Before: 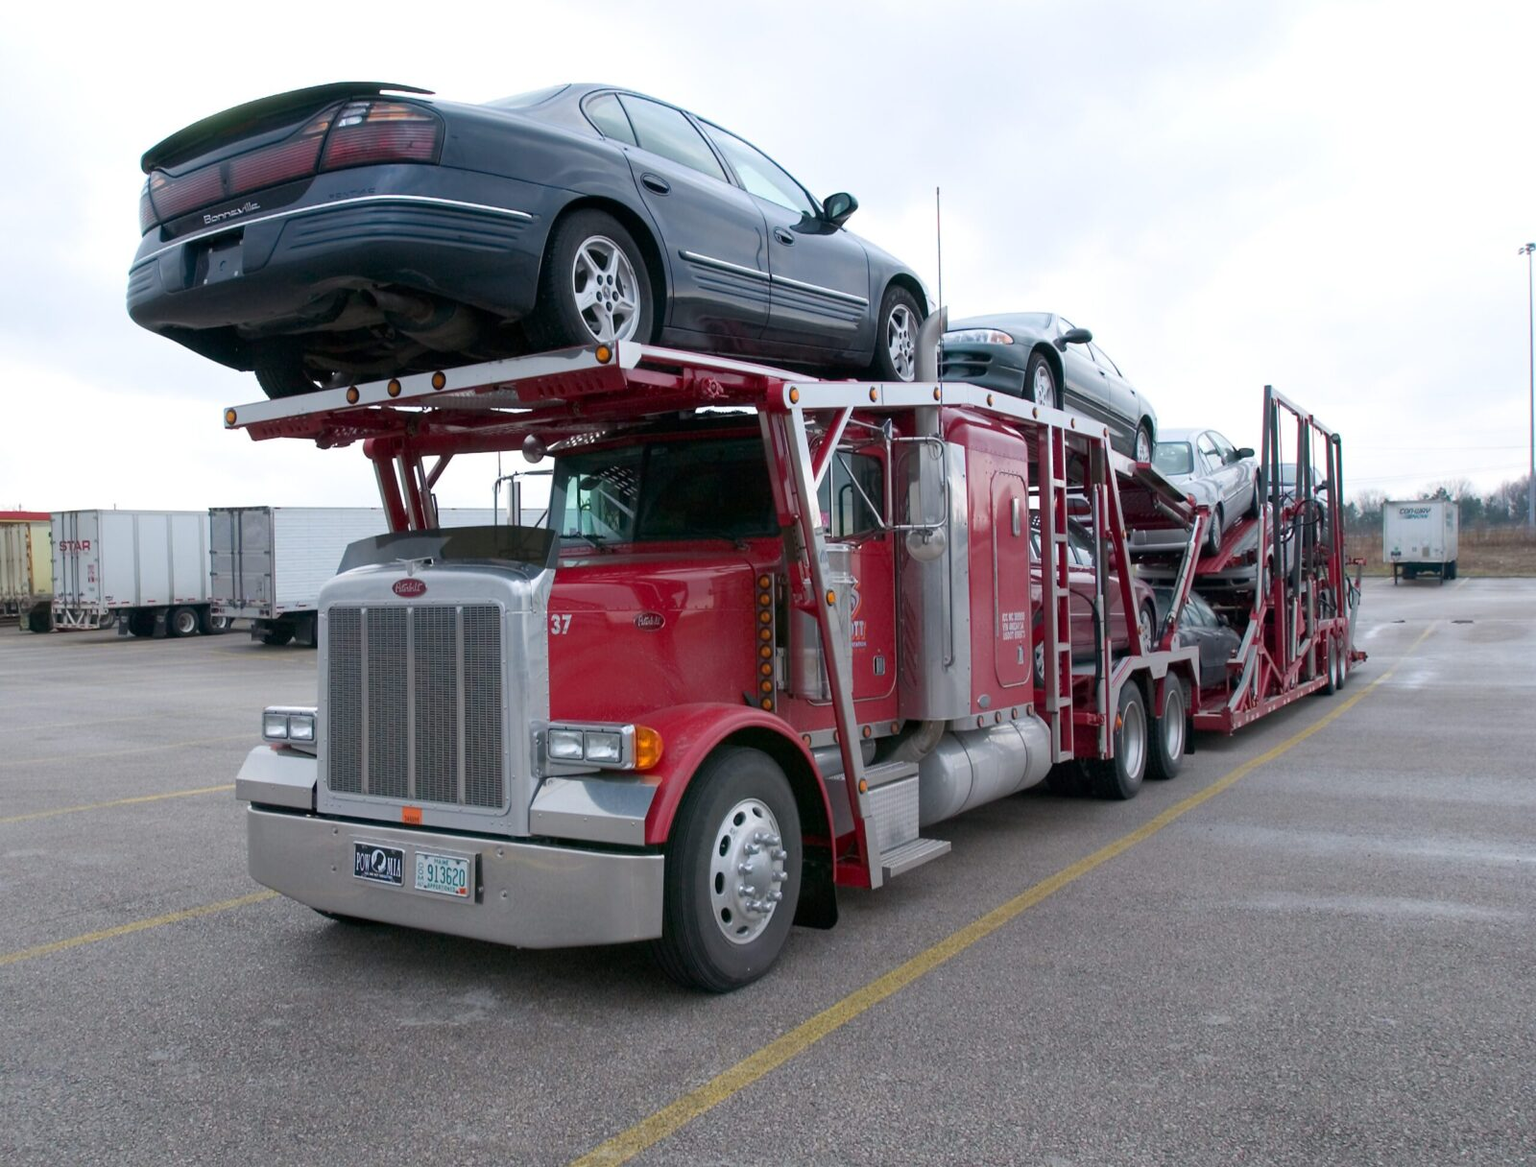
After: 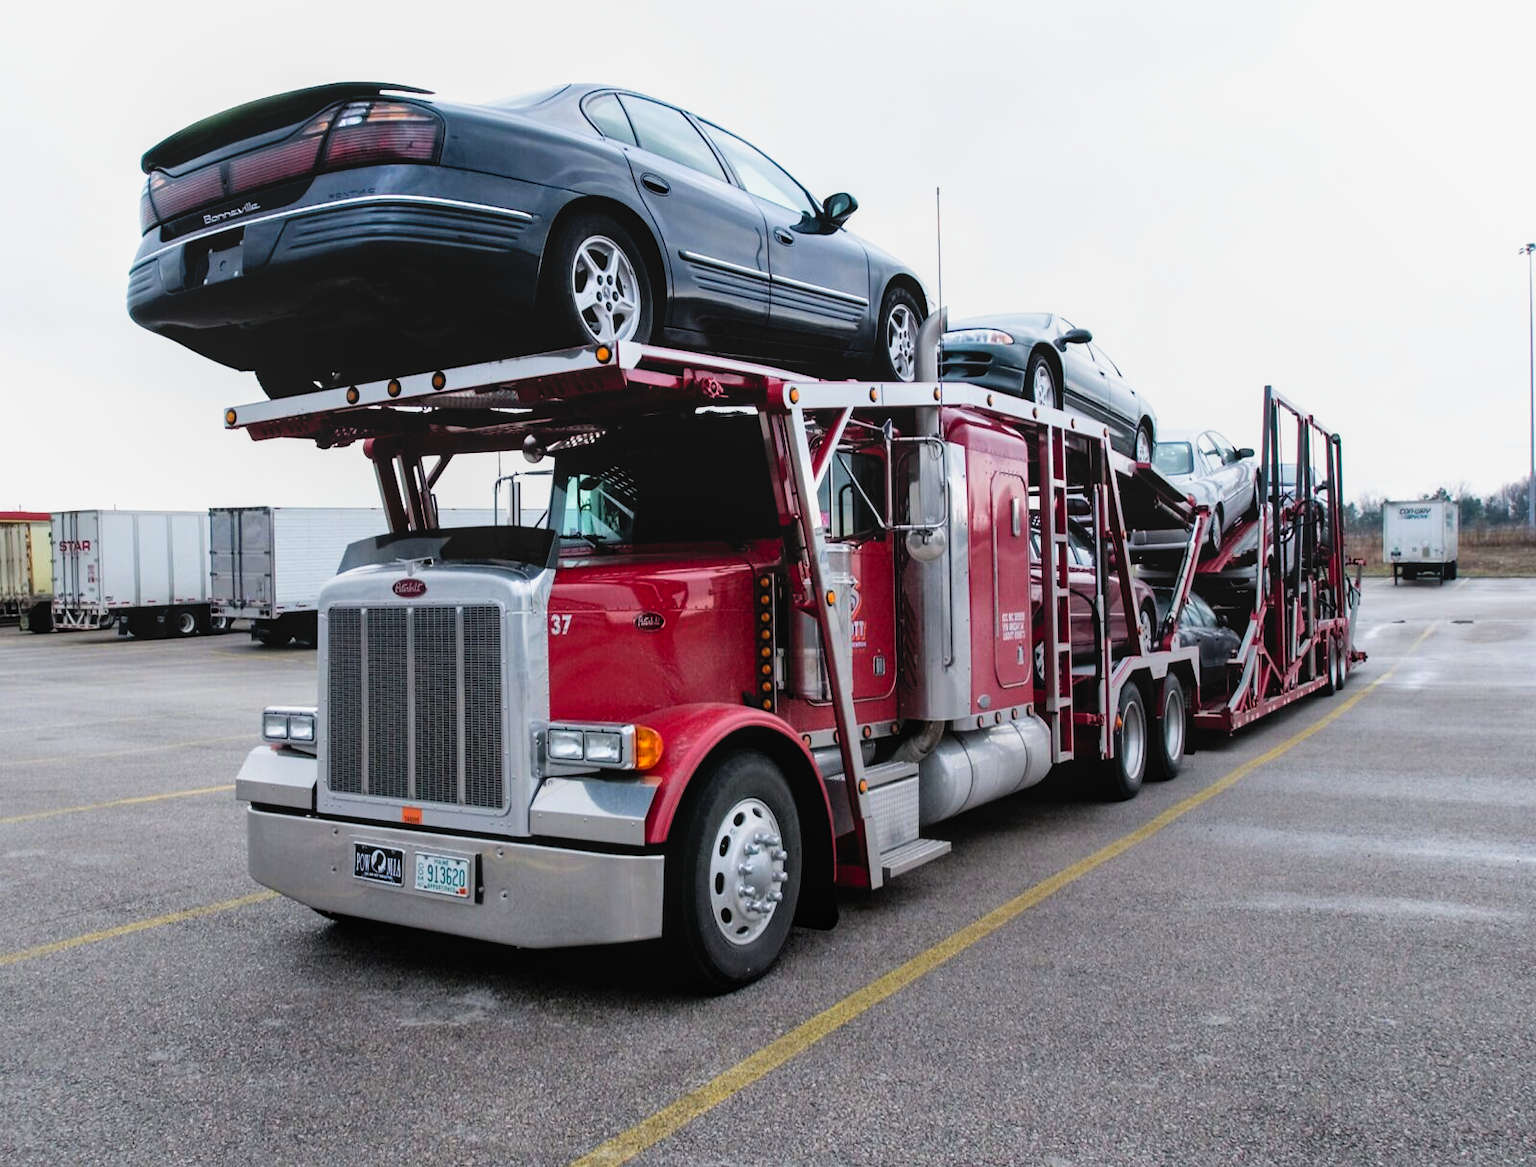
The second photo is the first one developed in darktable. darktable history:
filmic rgb: black relative exposure -5 EV, white relative exposure 3.2 EV, hardness 3.42, contrast 1.2, highlights saturation mix -30%
tone curve: curves: ch0 [(0, 0) (0.003, 0.001) (0.011, 0.005) (0.025, 0.011) (0.044, 0.02) (0.069, 0.031) (0.1, 0.045) (0.136, 0.078) (0.177, 0.124) (0.224, 0.18) (0.277, 0.245) (0.335, 0.315) (0.399, 0.393) (0.468, 0.477) (0.543, 0.569) (0.623, 0.666) (0.709, 0.771) (0.801, 0.871) (0.898, 0.965) (1, 1)], preserve colors none
shadows and highlights: shadows 52.34, highlights -28.23, soften with gaussian
local contrast: detail 110%
